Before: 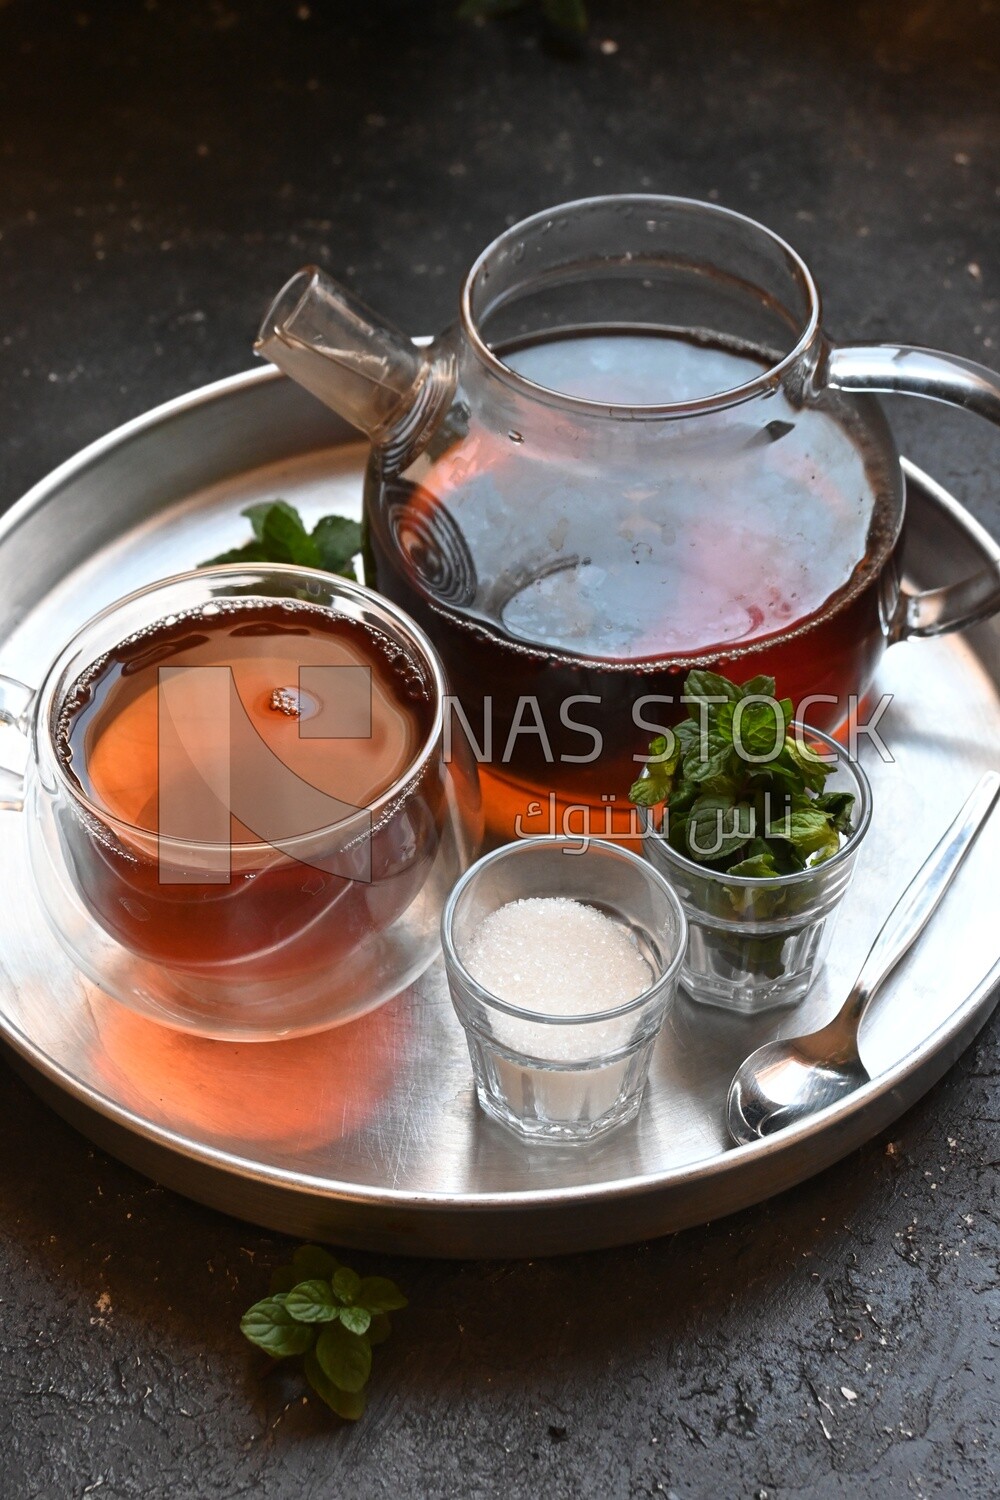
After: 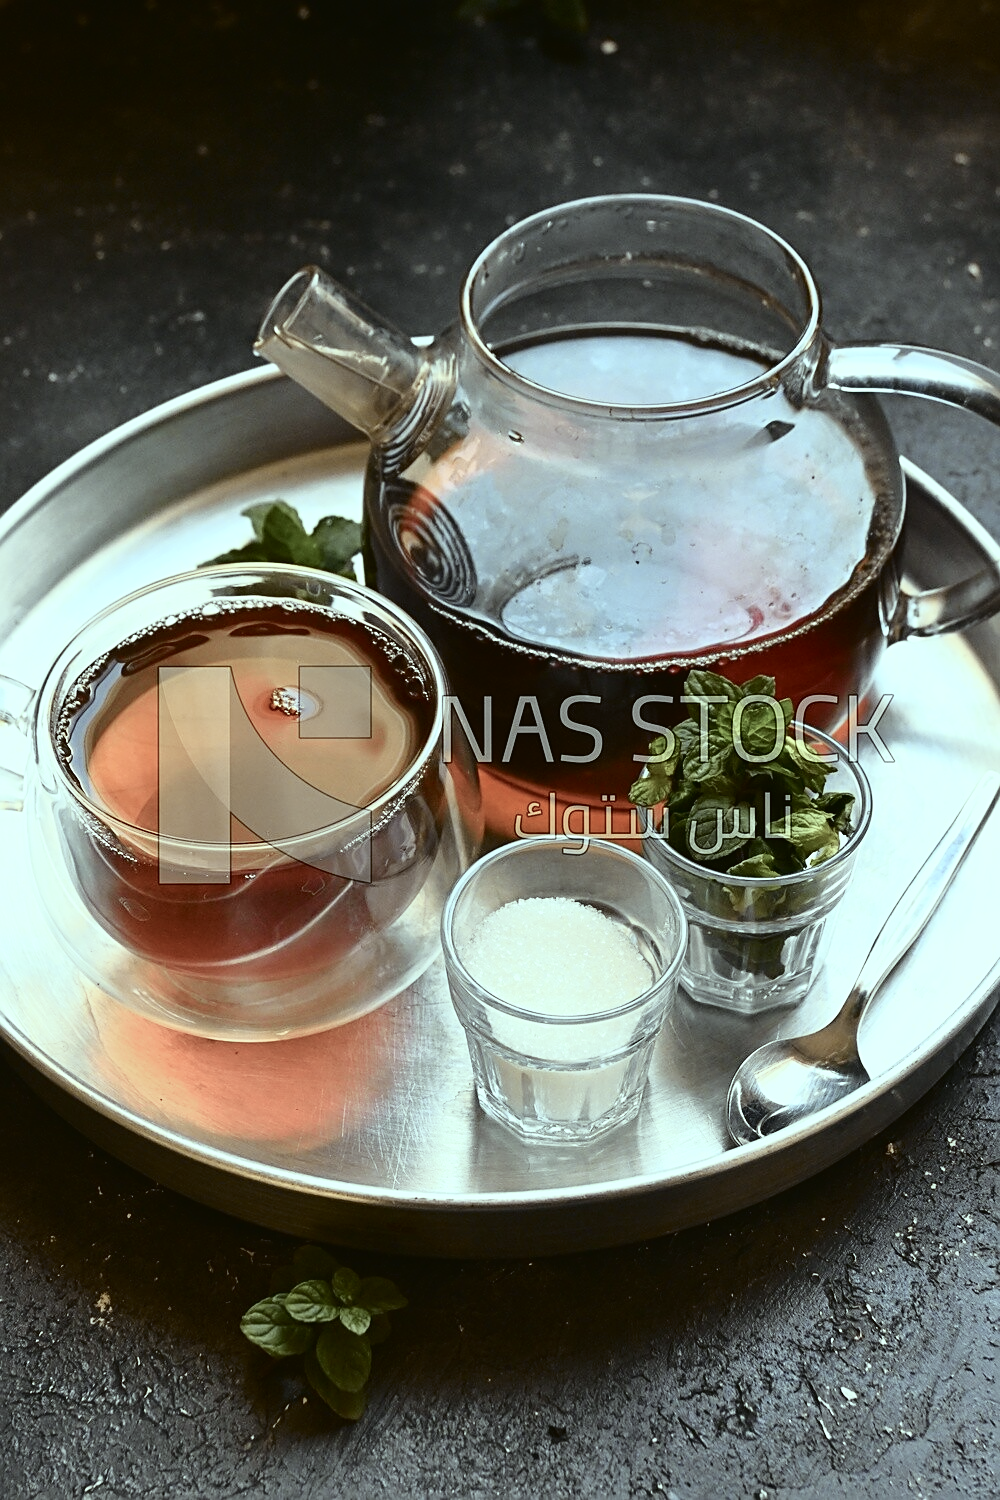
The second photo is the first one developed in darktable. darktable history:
contrast brightness saturation: contrast 0.1, saturation -0.36
sharpen: on, module defaults
tone curve: curves: ch0 [(0, 0.021) (0.049, 0.044) (0.152, 0.14) (0.328, 0.377) (0.473, 0.543) (0.641, 0.705) (0.85, 0.894) (1, 0.969)]; ch1 [(0, 0) (0.302, 0.331) (0.427, 0.433) (0.472, 0.47) (0.502, 0.503) (0.527, 0.524) (0.564, 0.591) (0.602, 0.632) (0.677, 0.701) (0.859, 0.885) (1, 1)]; ch2 [(0, 0) (0.33, 0.301) (0.447, 0.44) (0.487, 0.496) (0.502, 0.516) (0.535, 0.563) (0.565, 0.6) (0.618, 0.629) (1, 1)], color space Lab, independent channels, preserve colors none
color balance: mode lift, gamma, gain (sRGB), lift [0.997, 0.979, 1.021, 1.011], gamma [1, 1.084, 0.916, 0.998], gain [1, 0.87, 1.13, 1.101], contrast 4.55%, contrast fulcrum 38.24%, output saturation 104.09%
